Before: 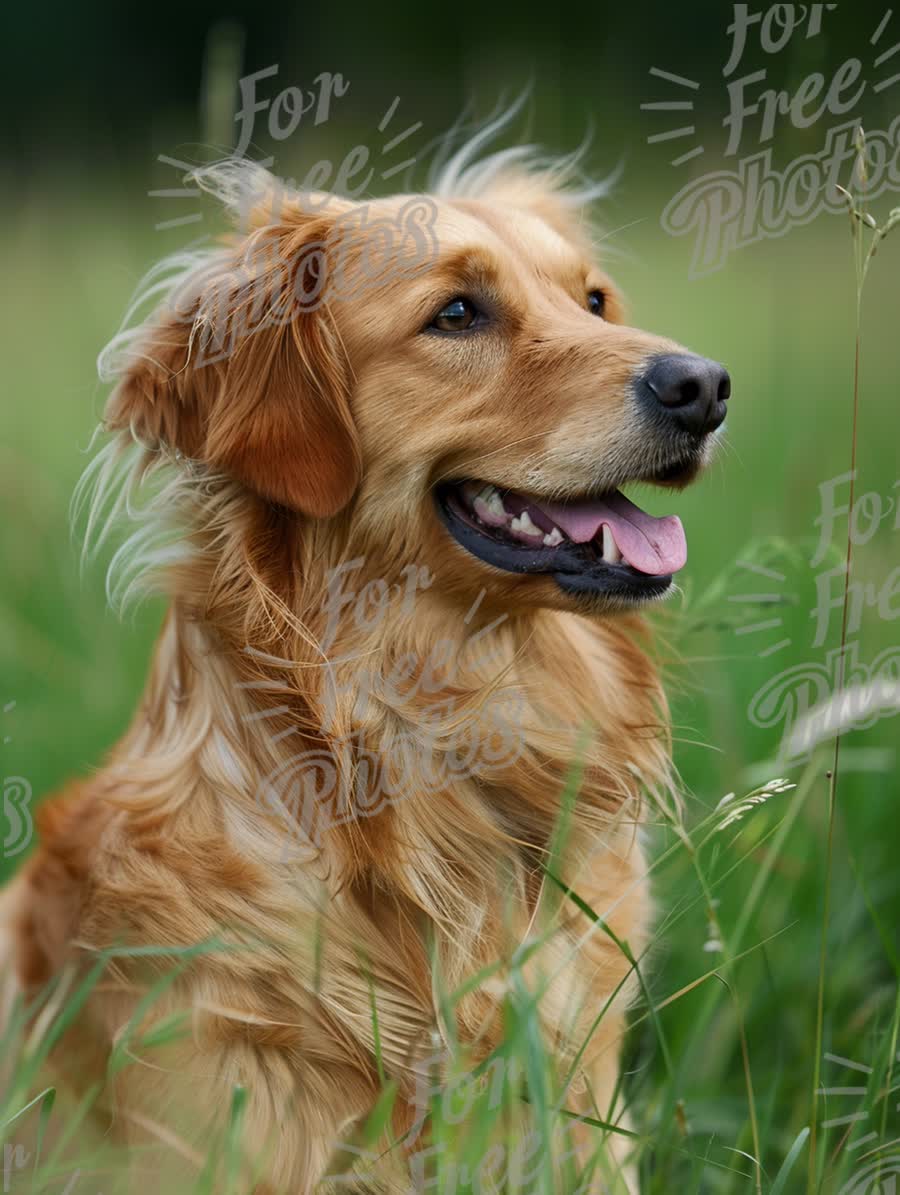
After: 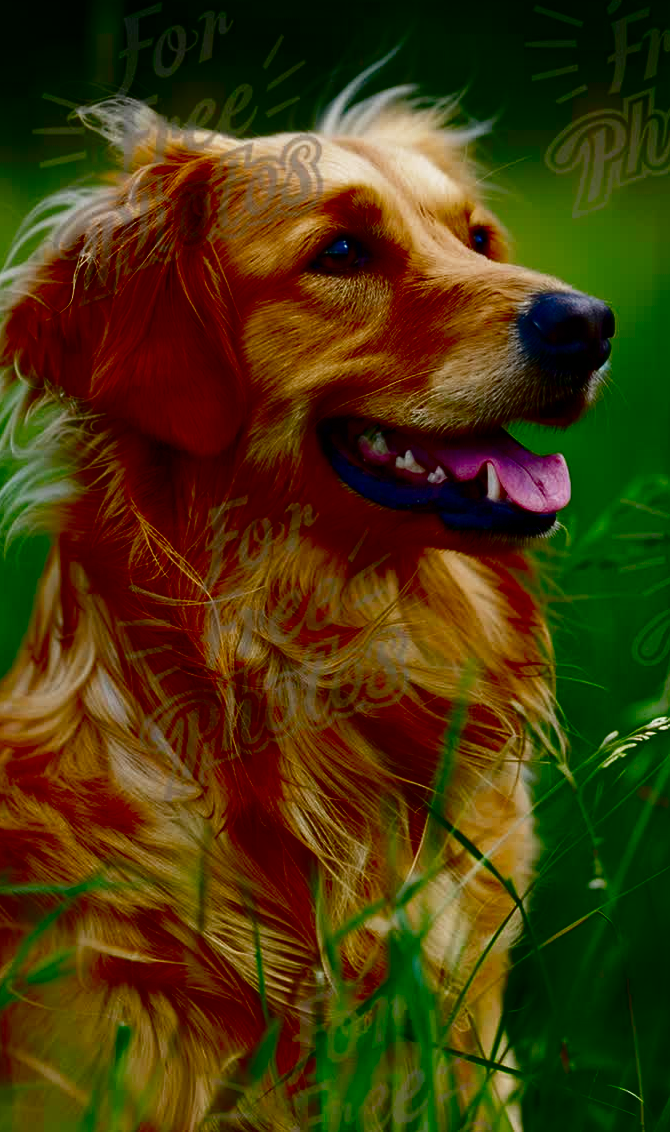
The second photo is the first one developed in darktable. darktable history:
contrast brightness saturation: brightness -1, saturation 0.983
crop and rotate: left 12.953%, top 5.248%, right 12.547%
base curve: curves: ch0 [(0, 0) (0.032, 0.025) (0.121, 0.166) (0.206, 0.329) (0.605, 0.79) (1, 1)], preserve colors none
